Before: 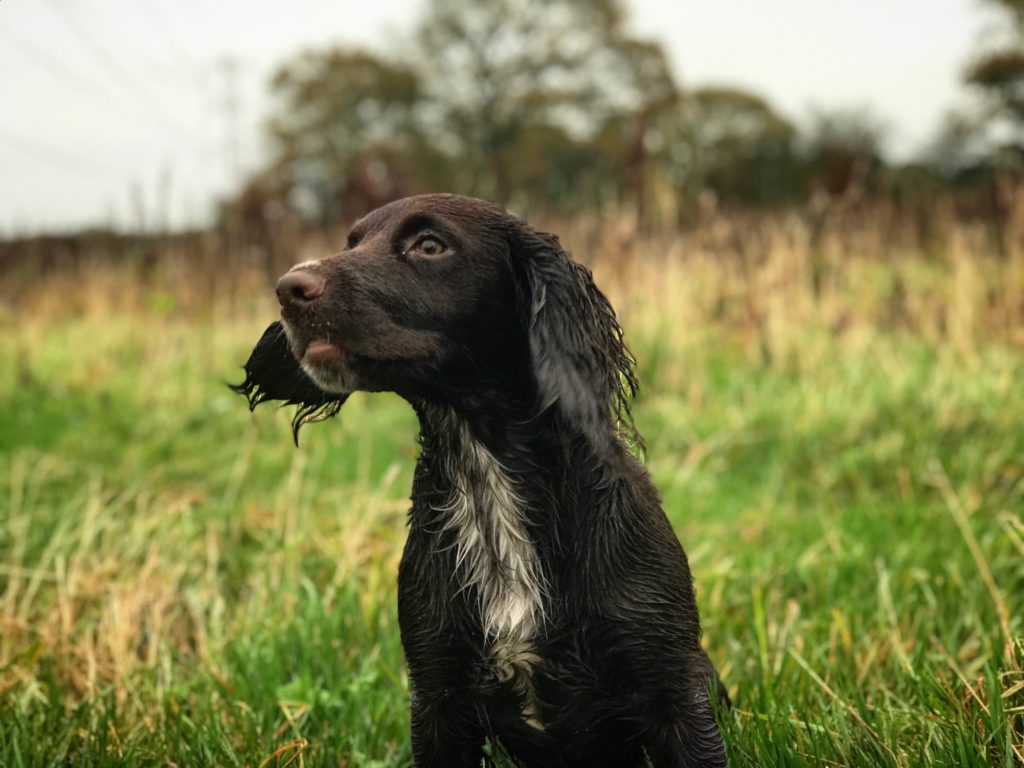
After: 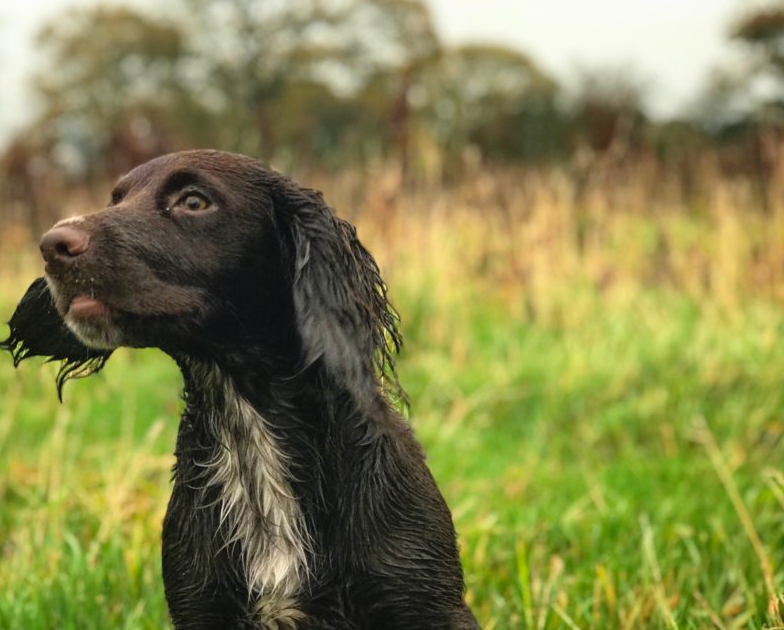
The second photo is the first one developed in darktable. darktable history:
shadows and highlights: shadows -23.08, highlights 46.15, soften with gaussian
crop: left 23.095%, top 5.827%, bottom 11.854%
contrast brightness saturation: brightness 0.09, saturation 0.19
